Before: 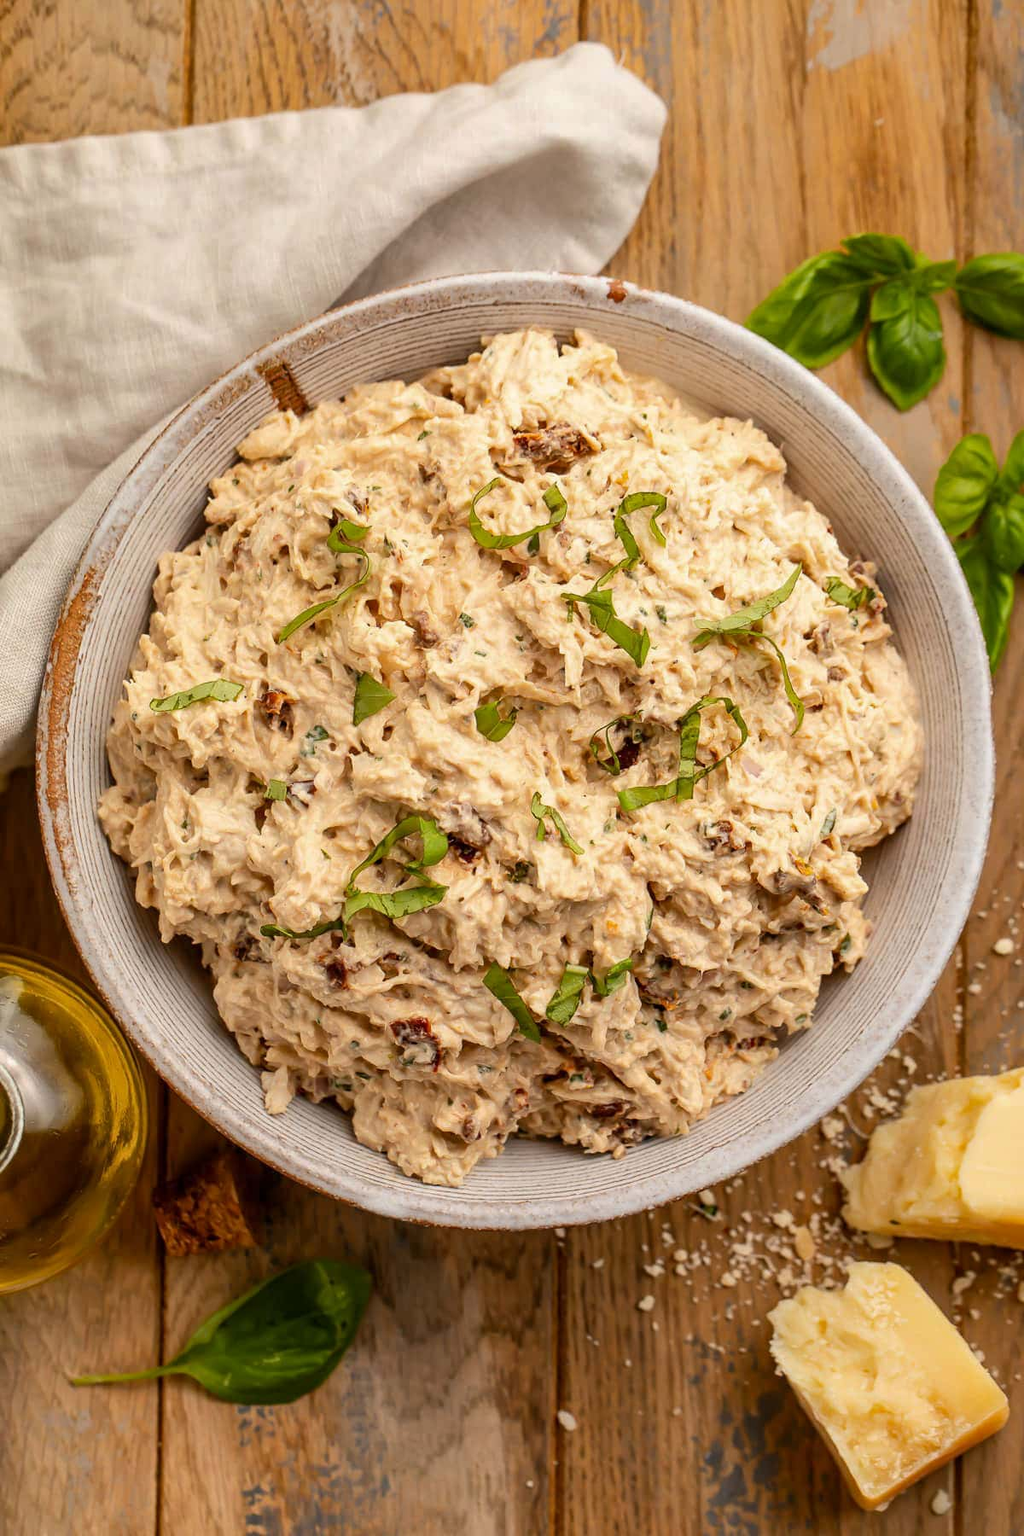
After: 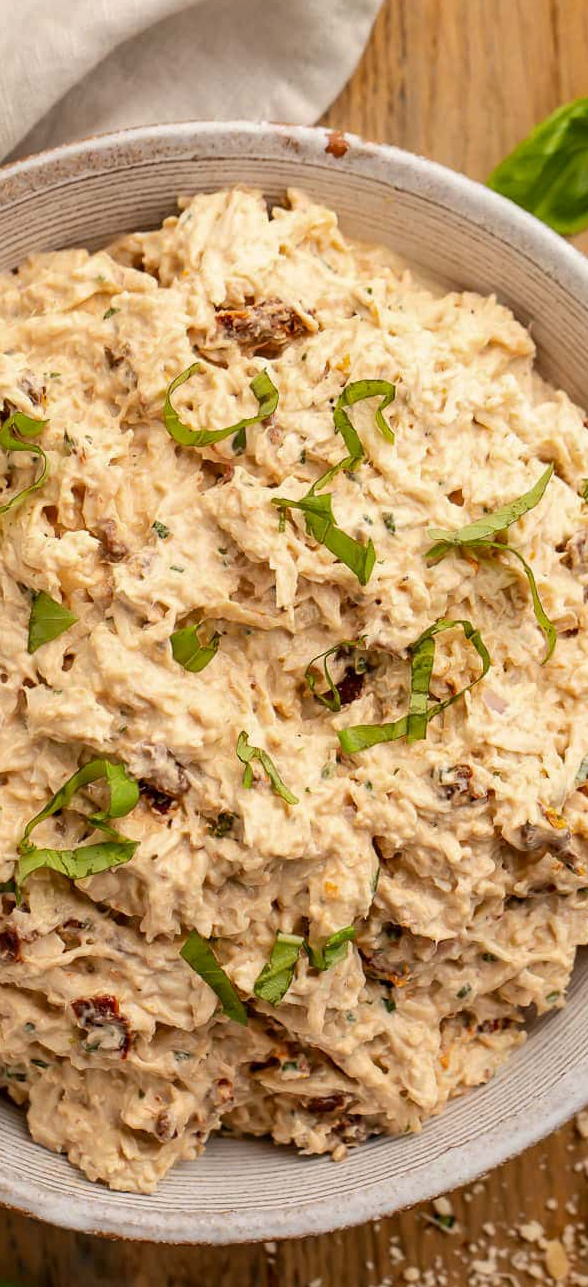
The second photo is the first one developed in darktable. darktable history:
crop: left 32.227%, top 10.976%, right 18.748%, bottom 17.489%
